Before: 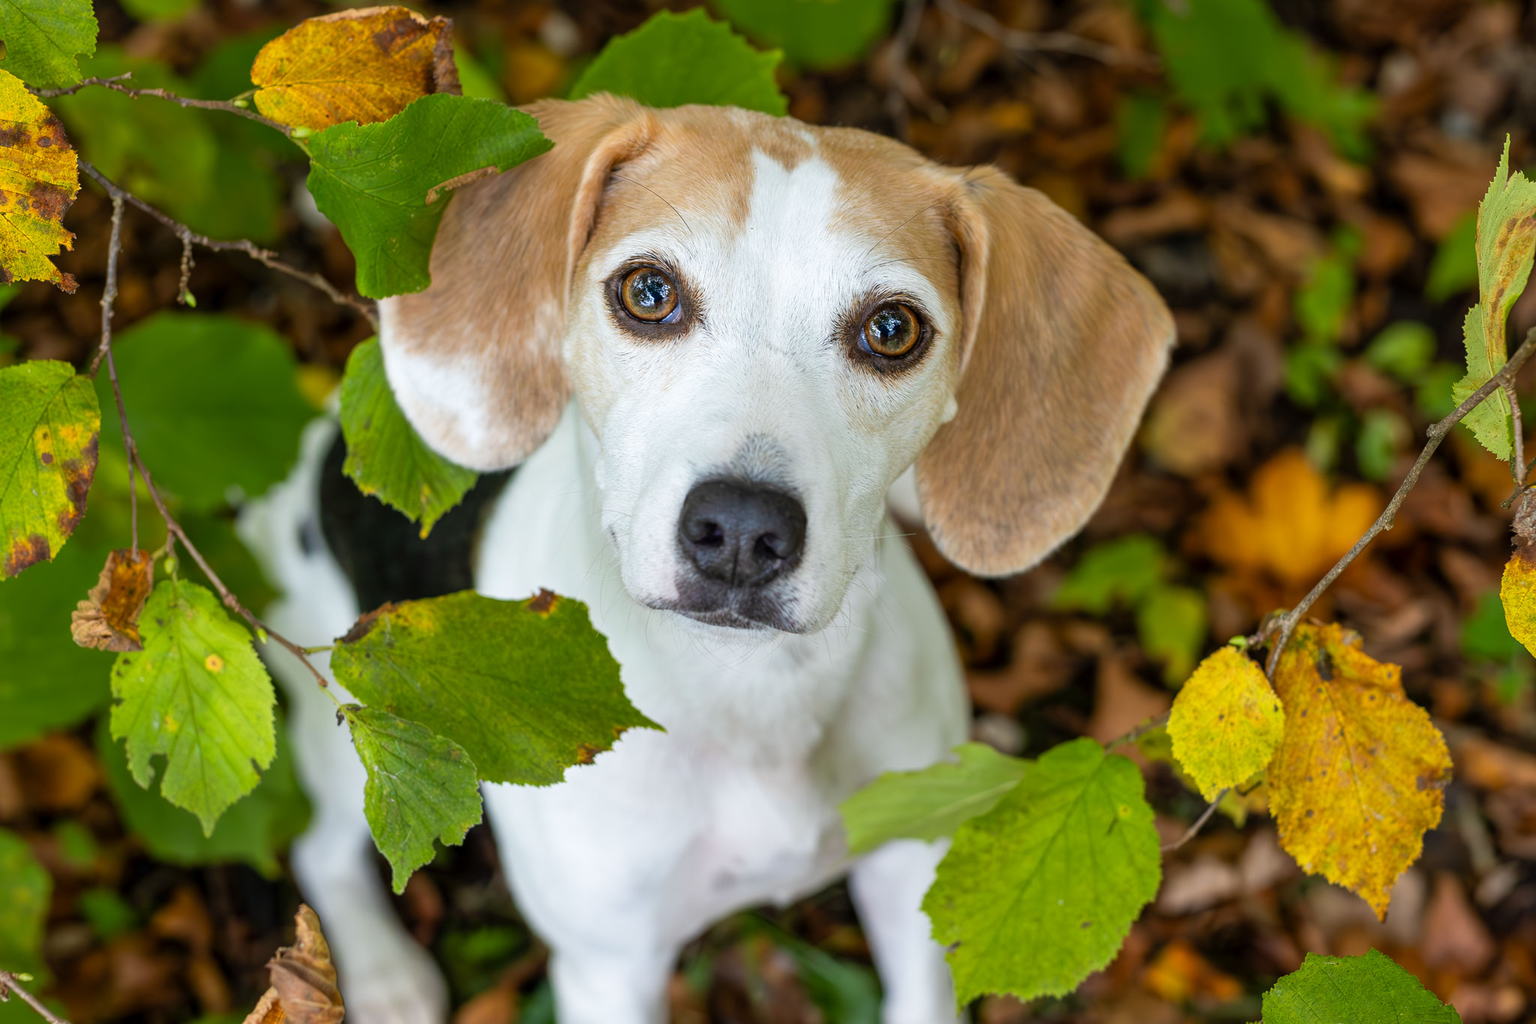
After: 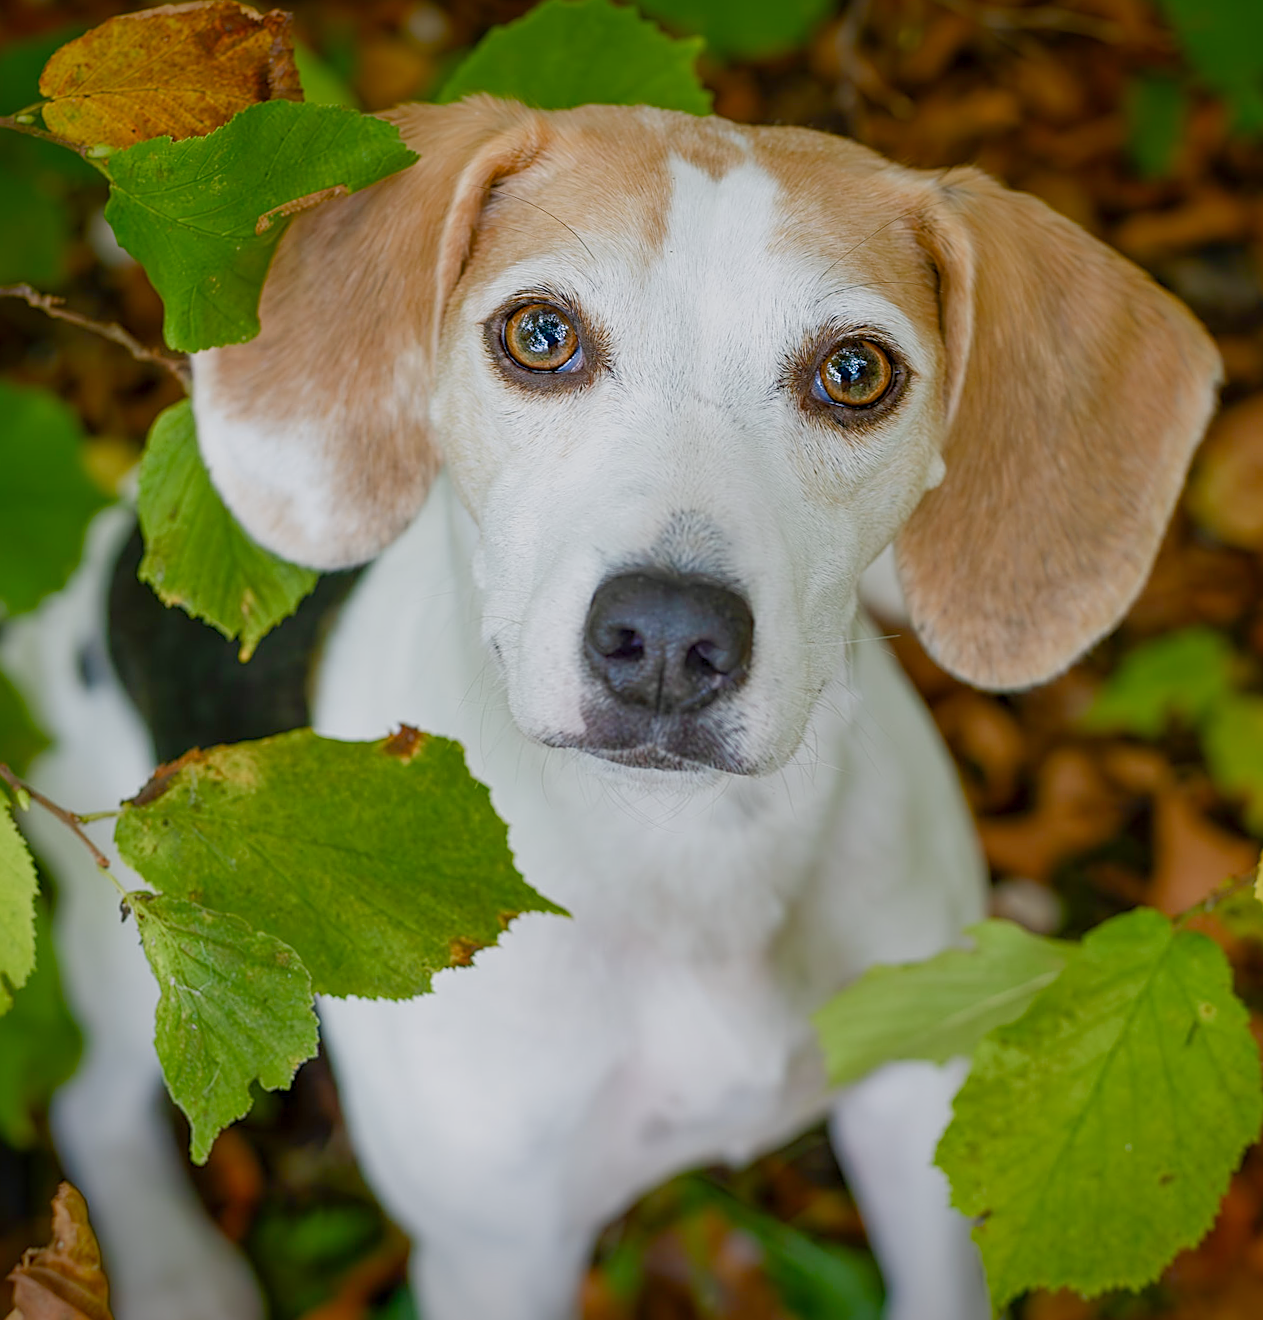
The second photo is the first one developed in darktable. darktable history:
color balance rgb: shadows lift › chroma 1%, shadows lift › hue 113°, highlights gain › chroma 0.2%, highlights gain › hue 333°, perceptual saturation grading › global saturation 20%, perceptual saturation grading › highlights -50%, perceptual saturation grading › shadows 25%, contrast -20%
sharpen: amount 0.6
crop and rotate: left 14.292%, right 19.041%
rotate and perspective: rotation -1.68°, lens shift (vertical) -0.146, crop left 0.049, crop right 0.912, crop top 0.032, crop bottom 0.96
vignetting: fall-off start 88.53%, fall-off radius 44.2%, saturation 0.376, width/height ratio 1.161
